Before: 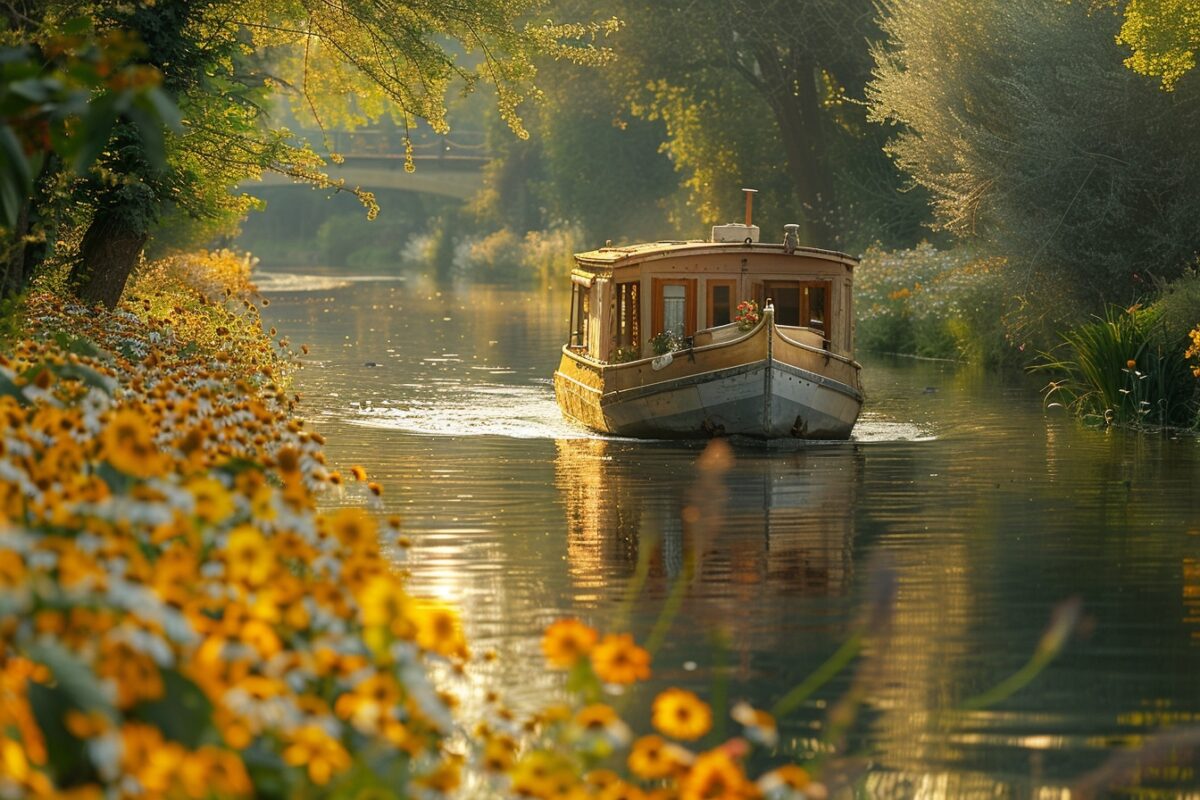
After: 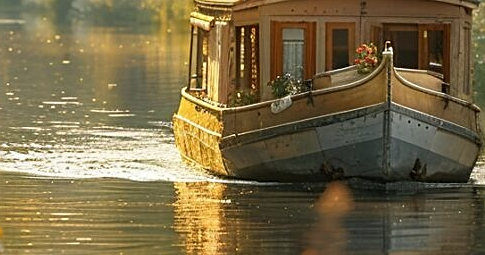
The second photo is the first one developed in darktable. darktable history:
crop: left 31.751%, top 32.172%, right 27.8%, bottom 35.83%
sharpen: on, module defaults
